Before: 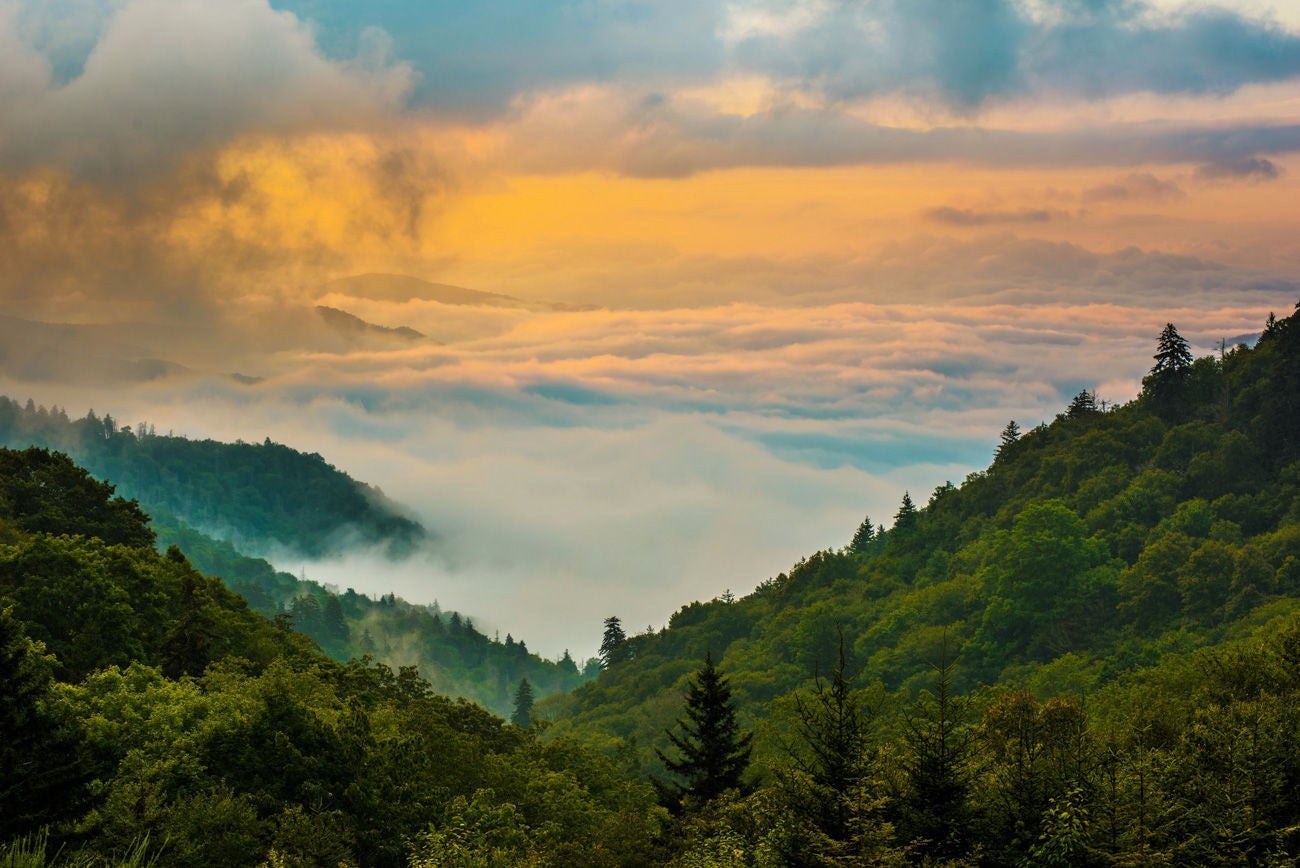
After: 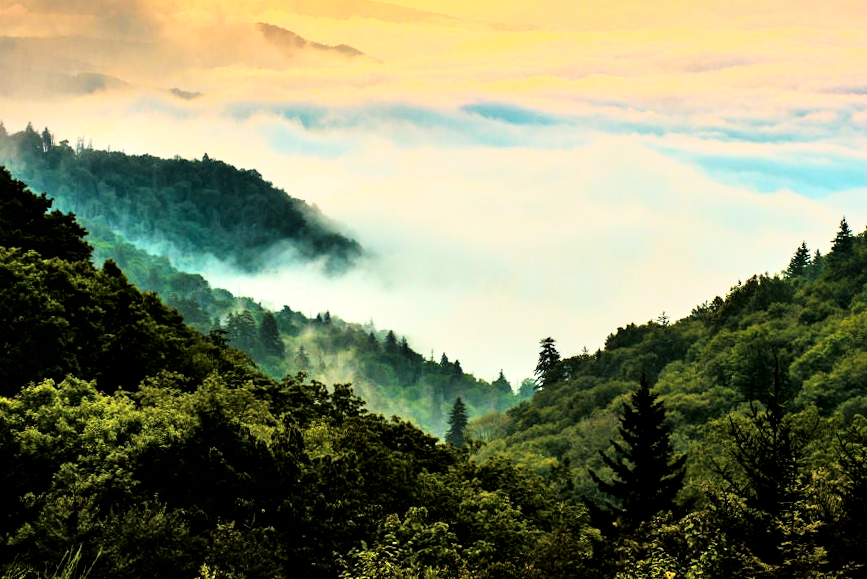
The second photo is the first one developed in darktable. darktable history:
local contrast: mode bilateral grid, contrast 25, coarseness 60, detail 151%, midtone range 0.2
crop and rotate: angle -0.82°, left 3.85%, top 31.828%, right 27.992%
rgb curve: curves: ch0 [(0, 0) (0.21, 0.15) (0.24, 0.21) (0.5, 0.75) (0.75, 0.96) (0.89, 0.99) (1, 1)]; ch1 [(0, 0.02) (0.21, 0.13) (0.25, 0.2) (0.5, 0.67) (0.75, 0.9) (0.89, 0.97) (1, 1)]; ch2 [(0, 0.02) (0.21, 0.13) (0.25, 0.2) (0.5, 0.67) (0.75, 0.9) (0.89, 0.97) (1, 1)], compensate middle gray true
